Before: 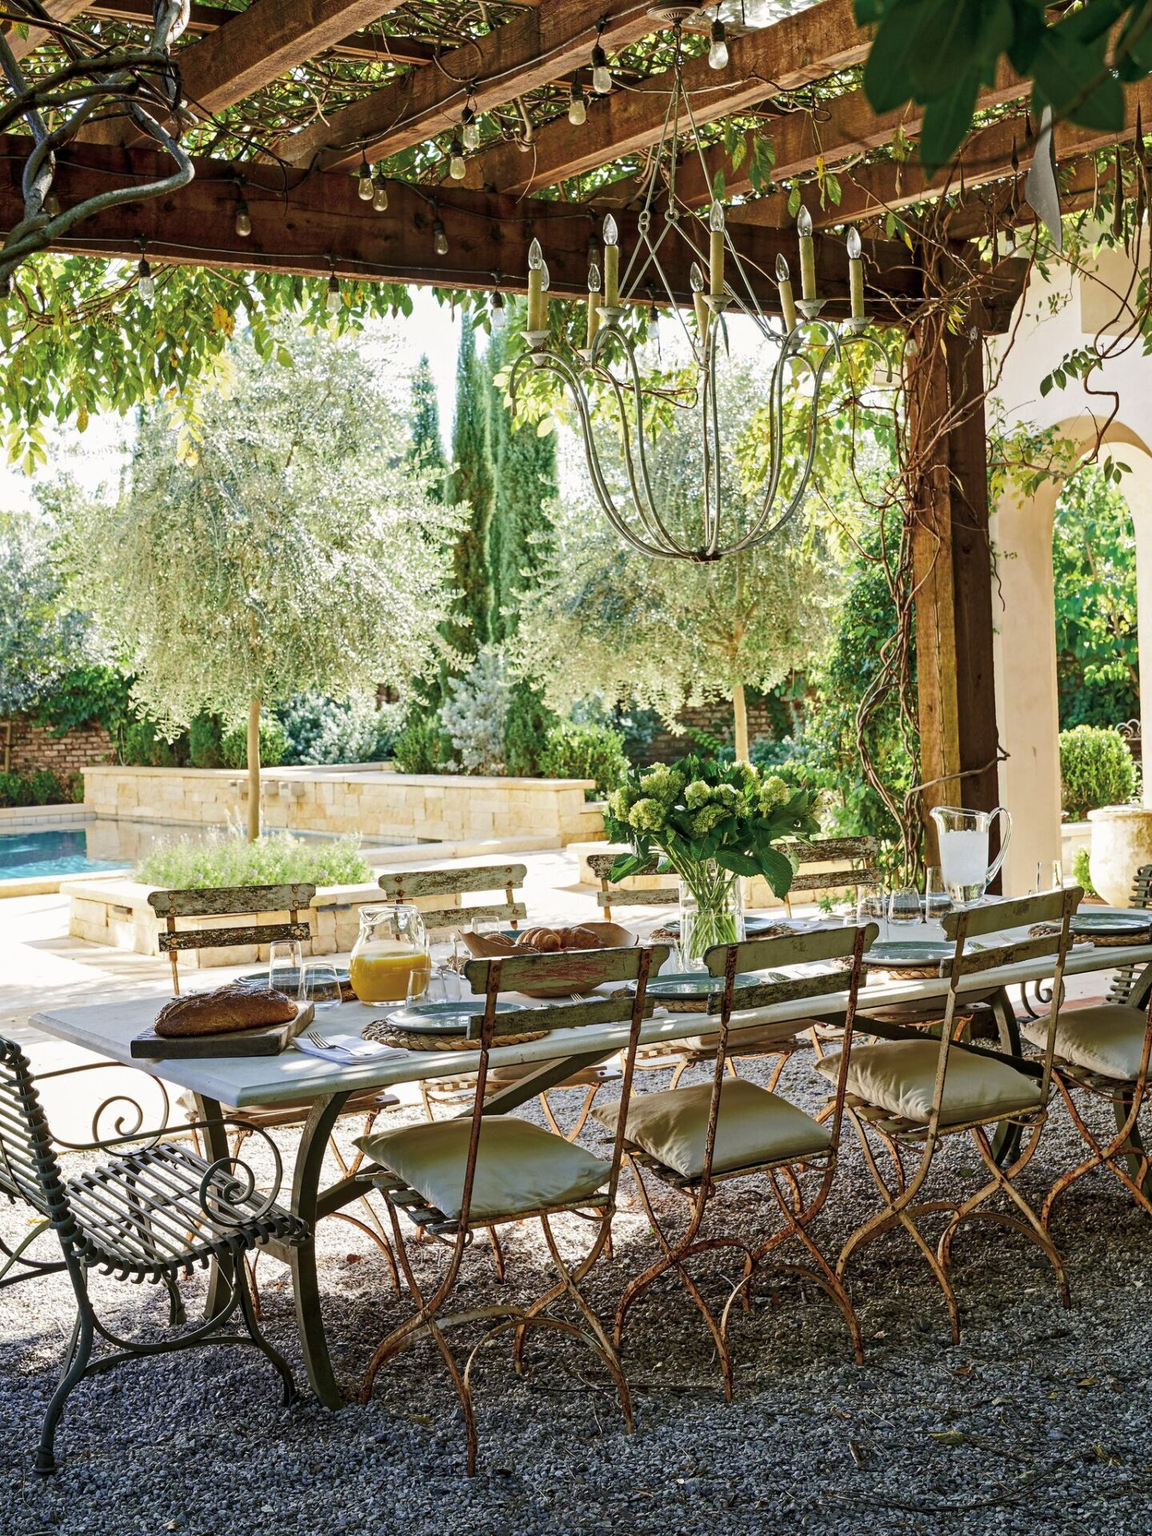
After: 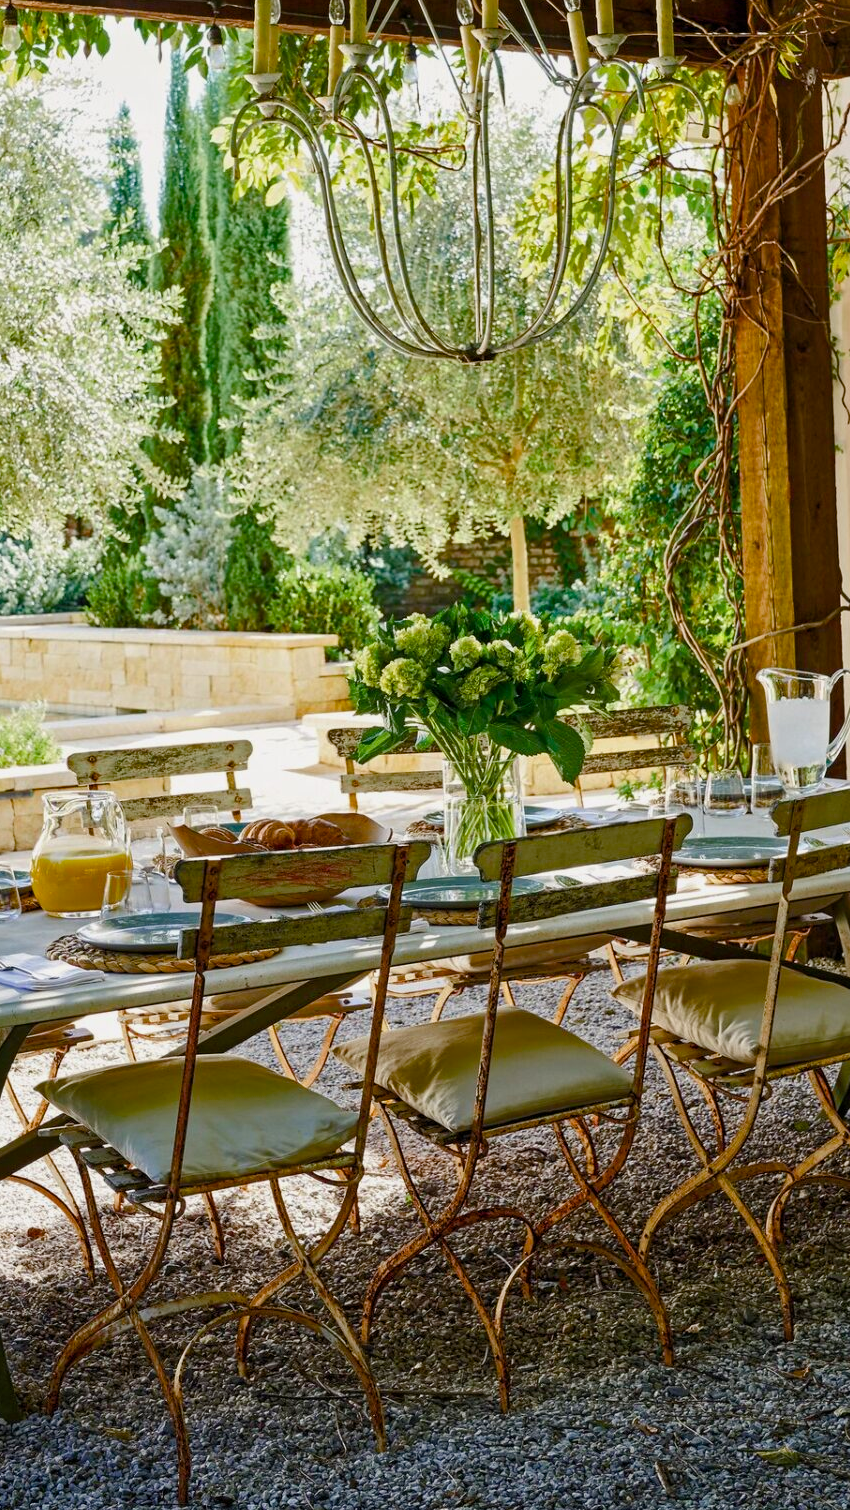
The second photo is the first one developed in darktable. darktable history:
crop and rotate: left 28.256%, top 17.734%, right 12.656%, bottom 3.573%
color balance rgb: perceptual saturation grading › global saturation 35%, perceptual saturation grading › highlights -30%, perceptual saturation grading › shadows 35%, perceptual brilliance grading › global brilliance 3%, perceptual brilliance grading › highlights -3%, perceptual brilliance grading › shadows 3%
exposure: exposure -0.157 EV, compensate highlight preservation false
